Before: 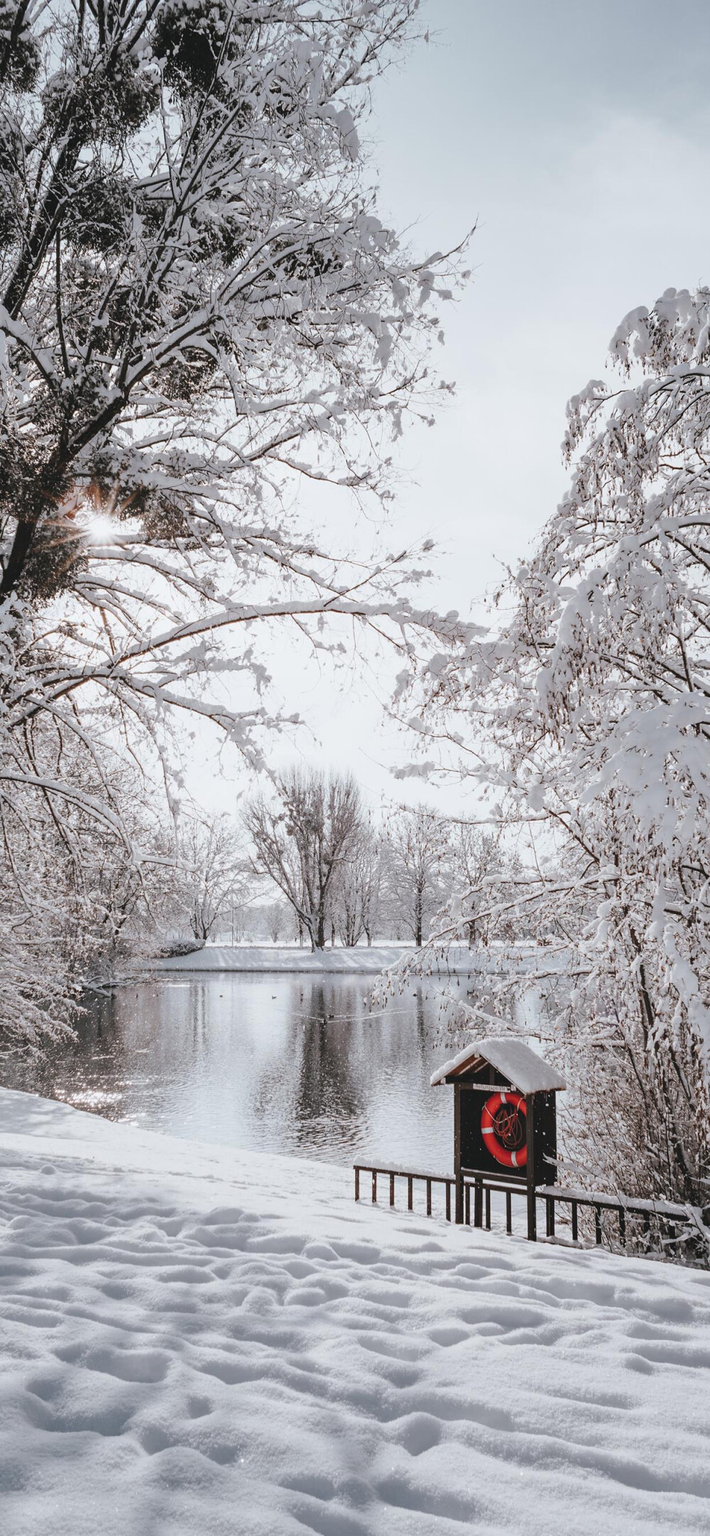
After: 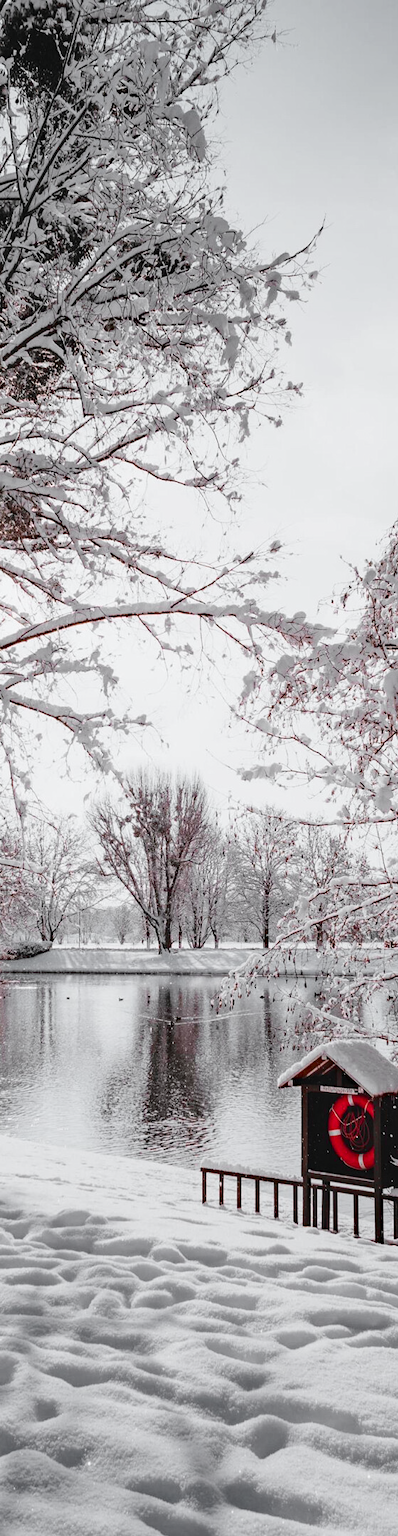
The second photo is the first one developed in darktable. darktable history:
color zones: curves: ch1 [(0, 0.638) (0.193, 0.442) (0.286, 0.15) (0.429, 0.14) (0.571, 0.142) (0.714, 0.154) (0.857, 0.175) (1, 0.638)]
crop: left 21.674%, right 22.086%
haze removal: strength 0.29, distance 0.25, compatibility mode true, adaptive false
tone curve: curves: ch0 [(0, 0) (0.227, 0.17) (0.766, 0.774) (1, 1)]; ch1 [(0, 0) (0.114, 0.127) (0.437, 0.452) (0.498, 0.498) (0.529, 0.541) (0.579, 0.589) (1, 1)]; ch2 [(0, 0) (0.233, 0.259) (0.493, 0.492) (0.587, 0.573) (1, 1)], color space Lab, independent channels, preserve colors none
